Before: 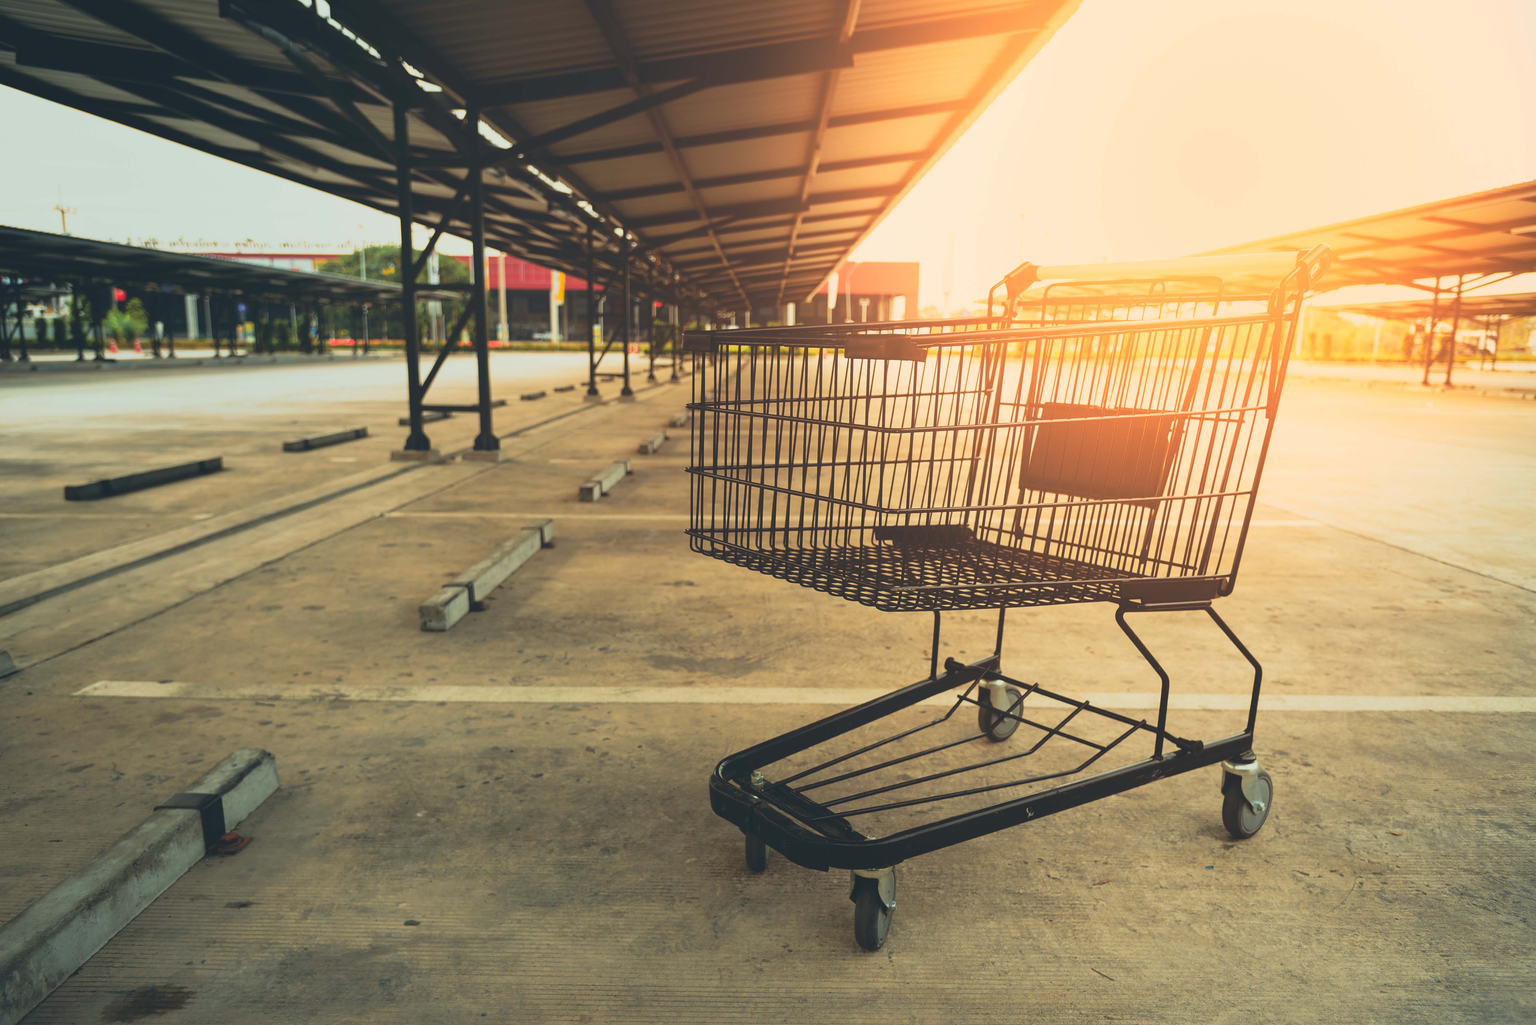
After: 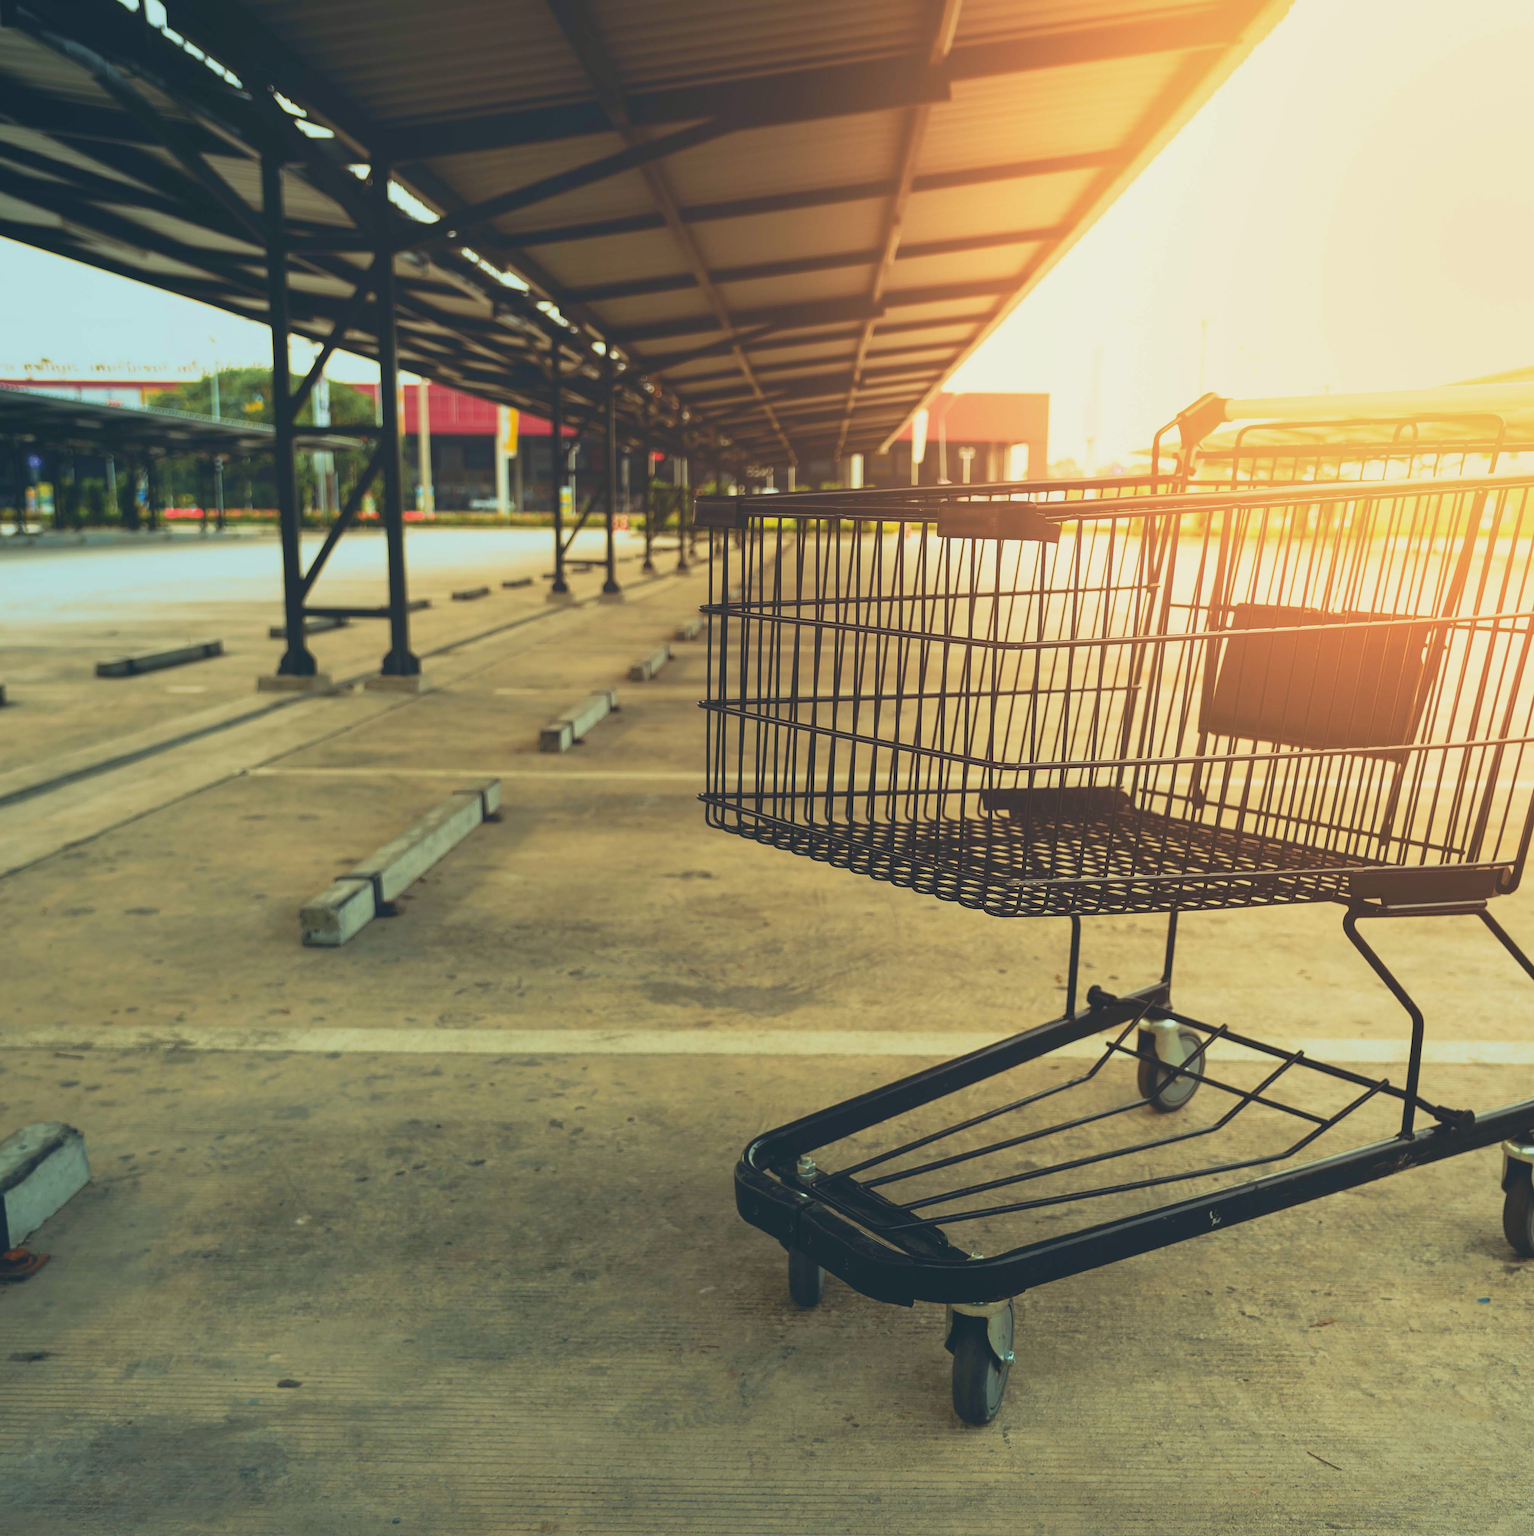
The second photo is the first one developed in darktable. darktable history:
white balance: red 0.925, blue 1.046
crop and rotate: left 14.292%, right 19.041%
velvia: on, module defaults
